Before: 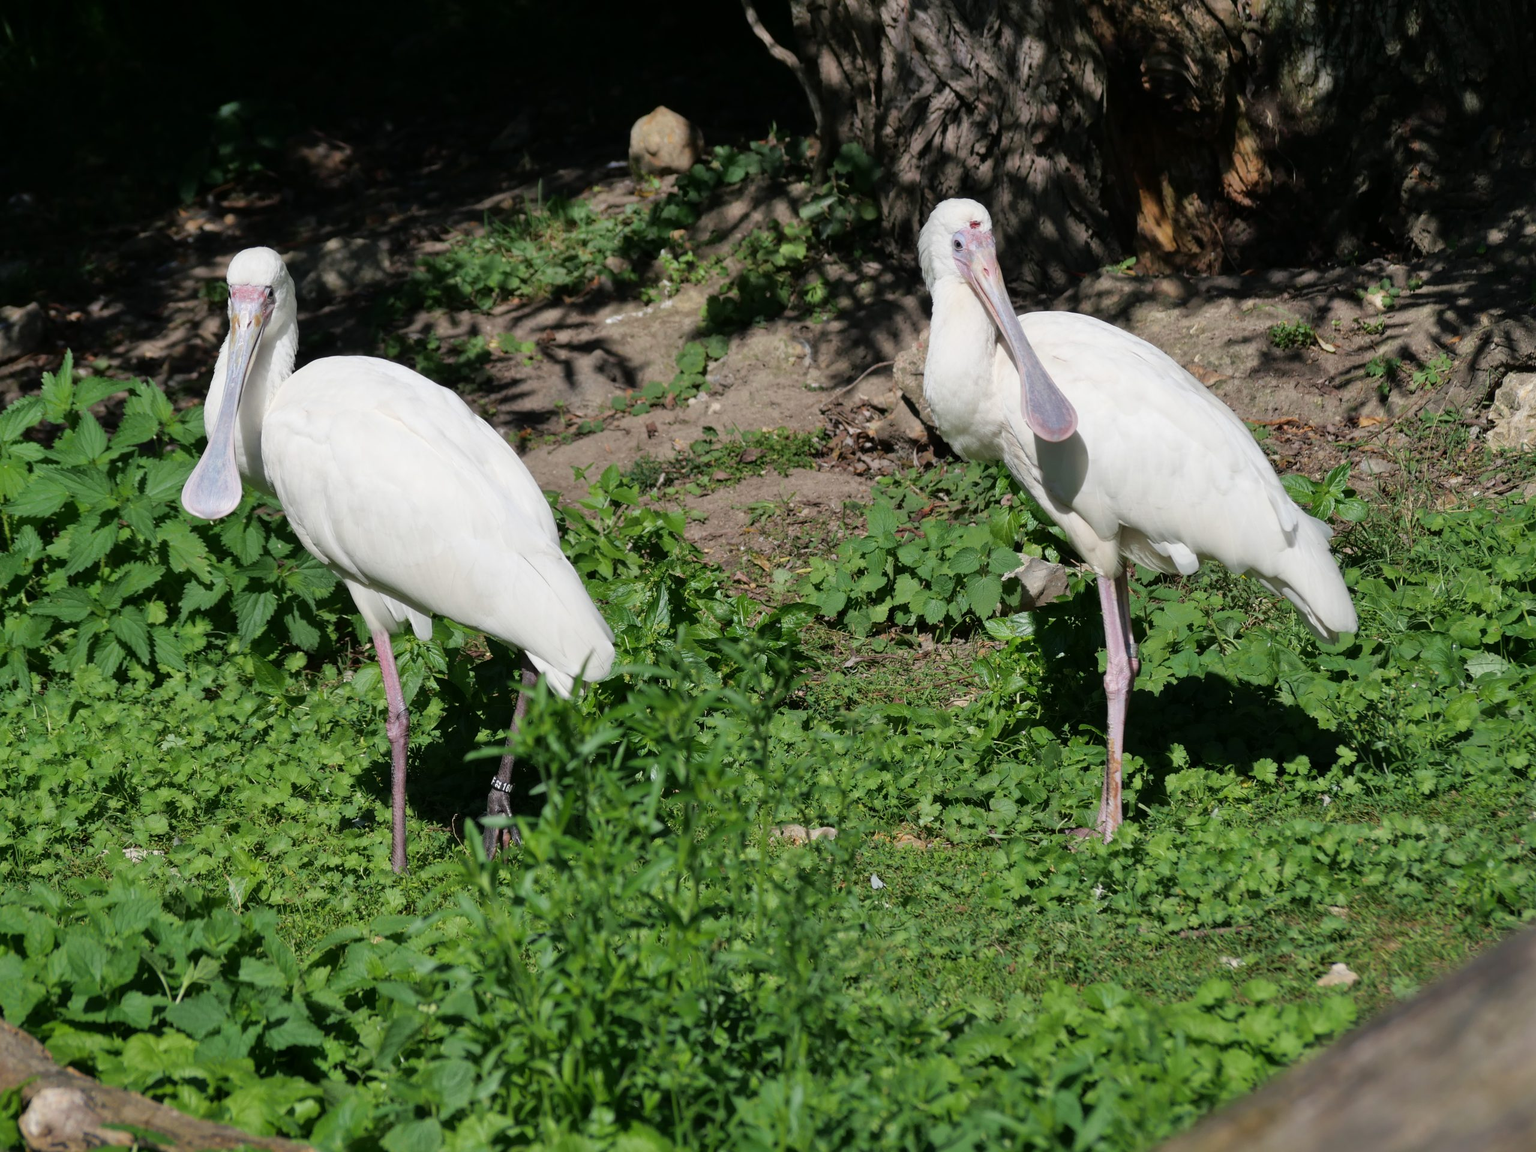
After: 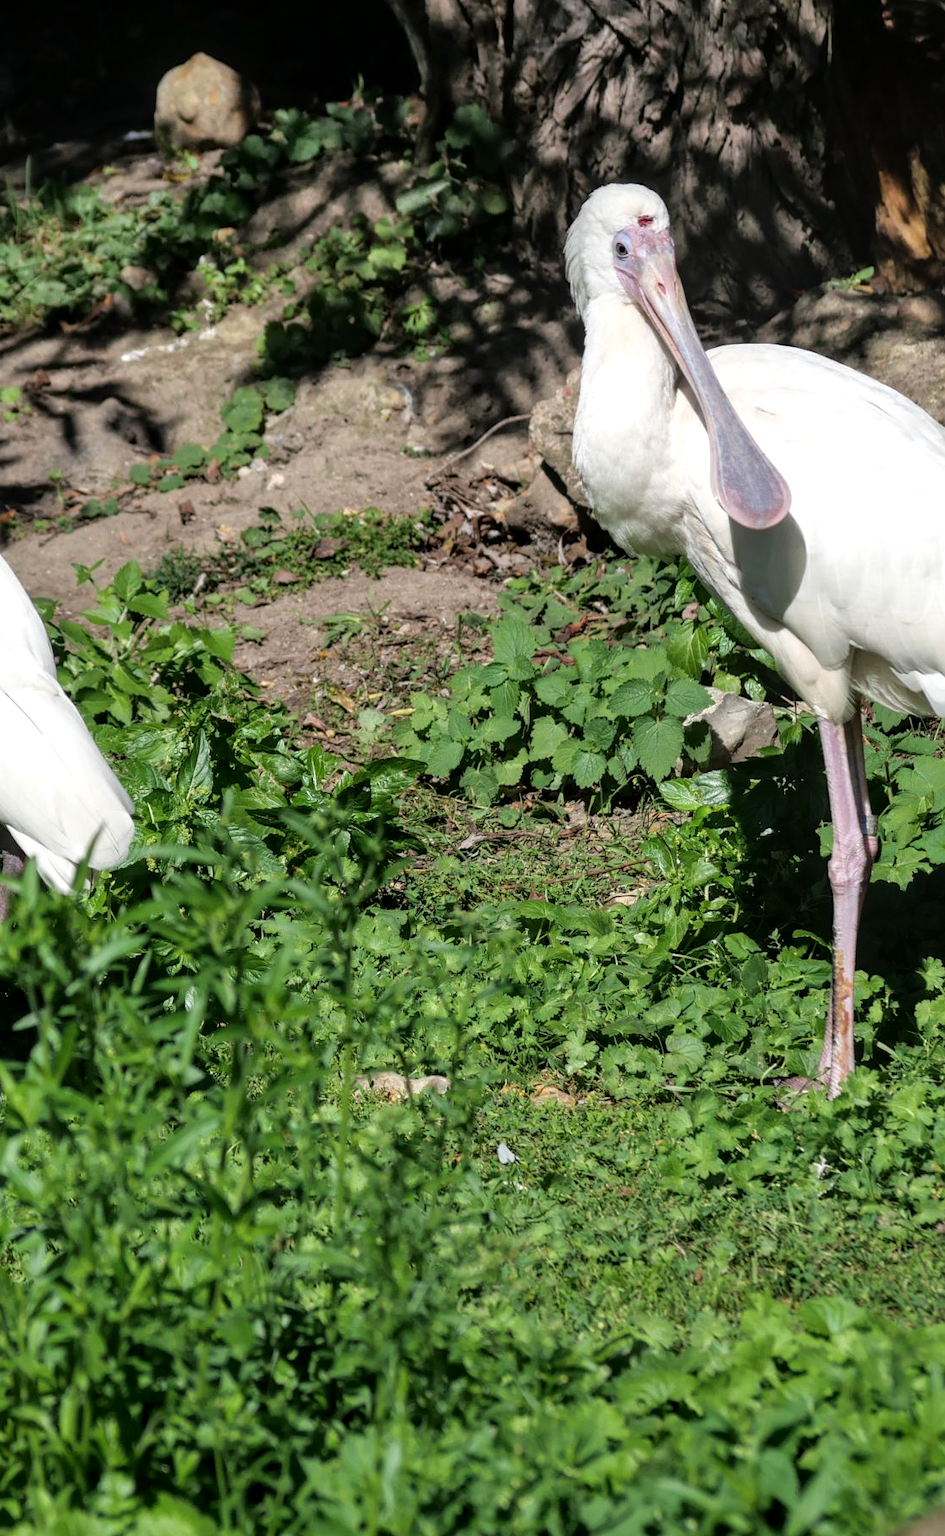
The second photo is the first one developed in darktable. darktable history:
crop: left 33.882%, top 6.003%, right 22.708%
local contrast: on, module defaults
tone equalizer: -8 EV -0.404 EV, -7 EV -0.408 EV, -6 EV -0.321 EV, -5 EV -0.221 EV, -3 EV 0.206 EV, -2 EV 0.324 EV, -1 EV 0.375 EV, +0 EV 0.438 EV, mask exposure compensation -0.504 EV
